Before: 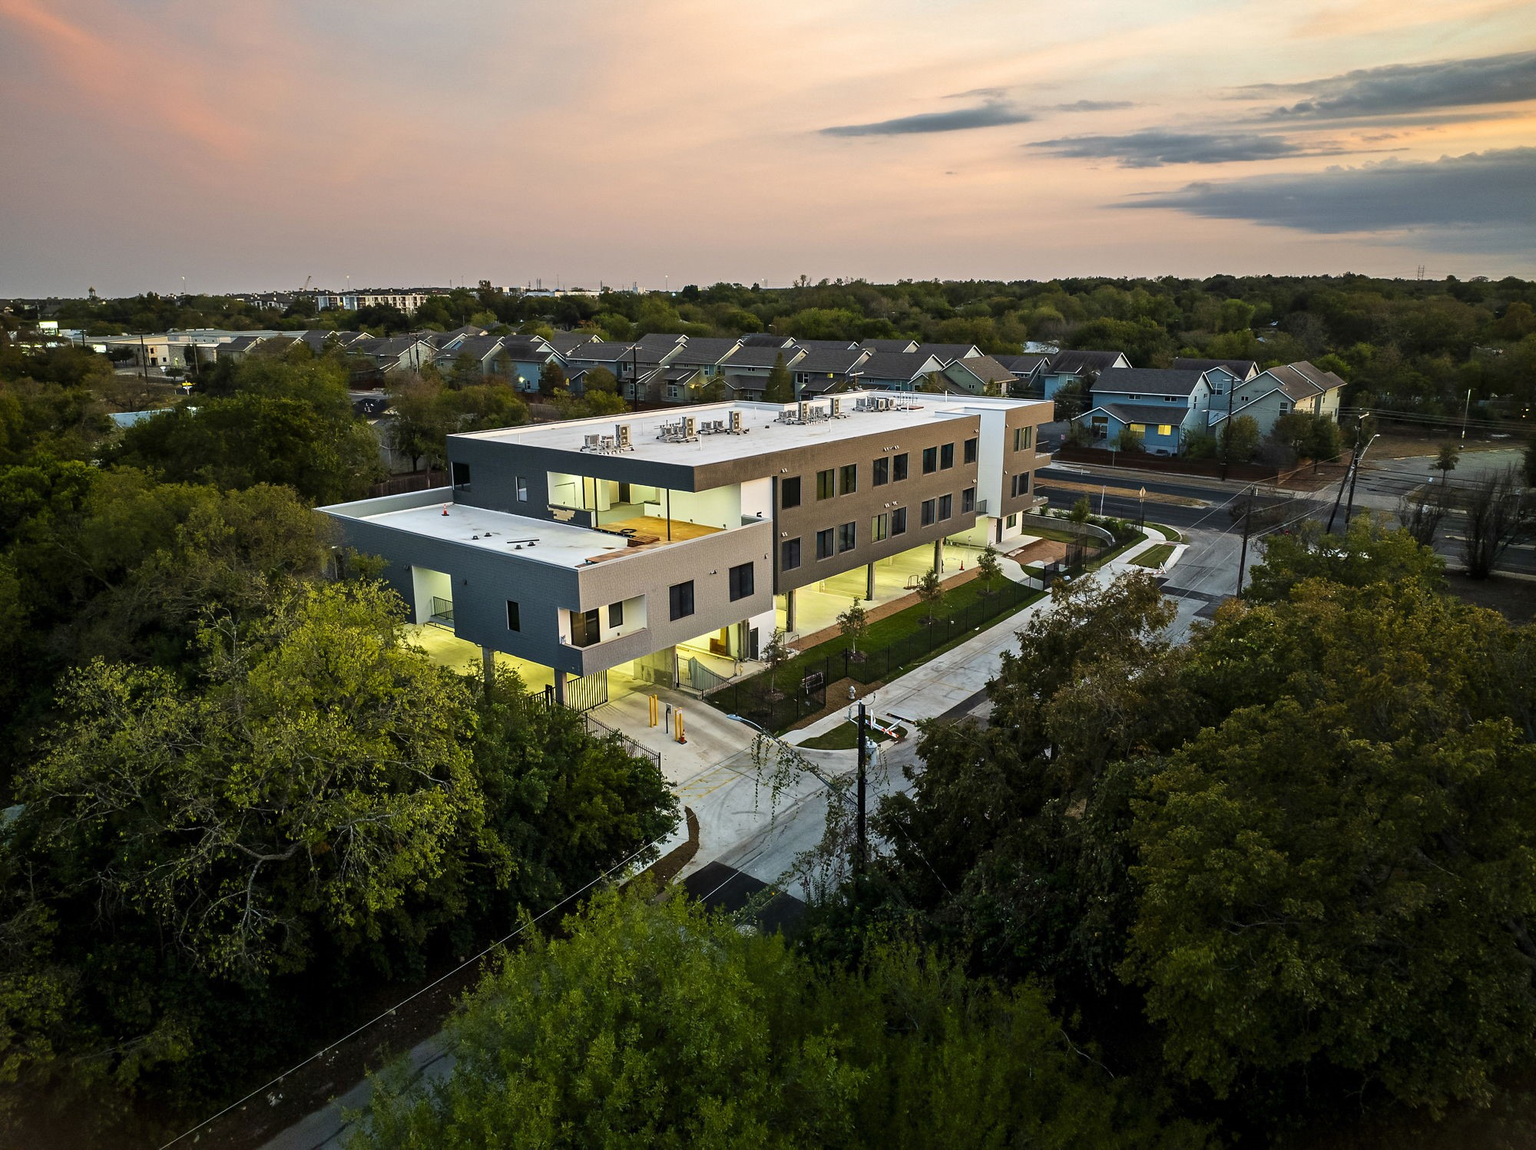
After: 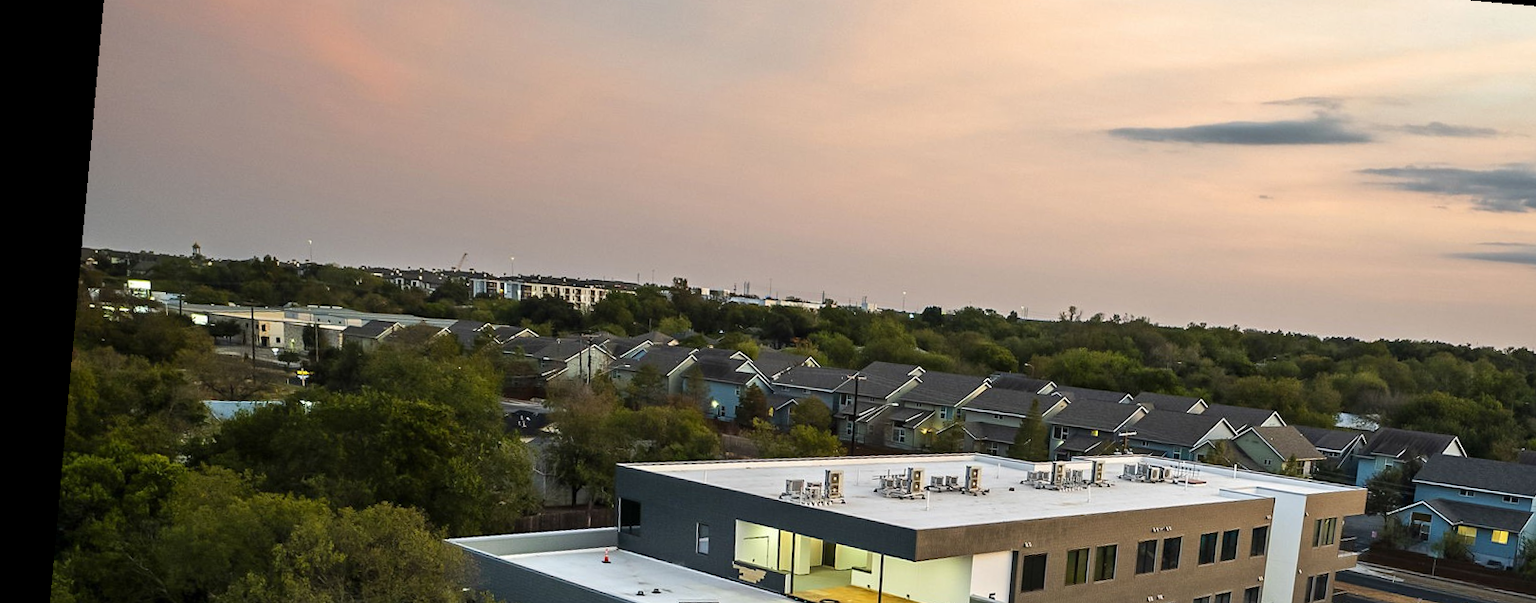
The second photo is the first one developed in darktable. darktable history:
rotate and perspective: rotation 5.12°, automatic cropping off
crop: left 0.579%, top 7.627%, right 23.167%, bottom 54.275%
